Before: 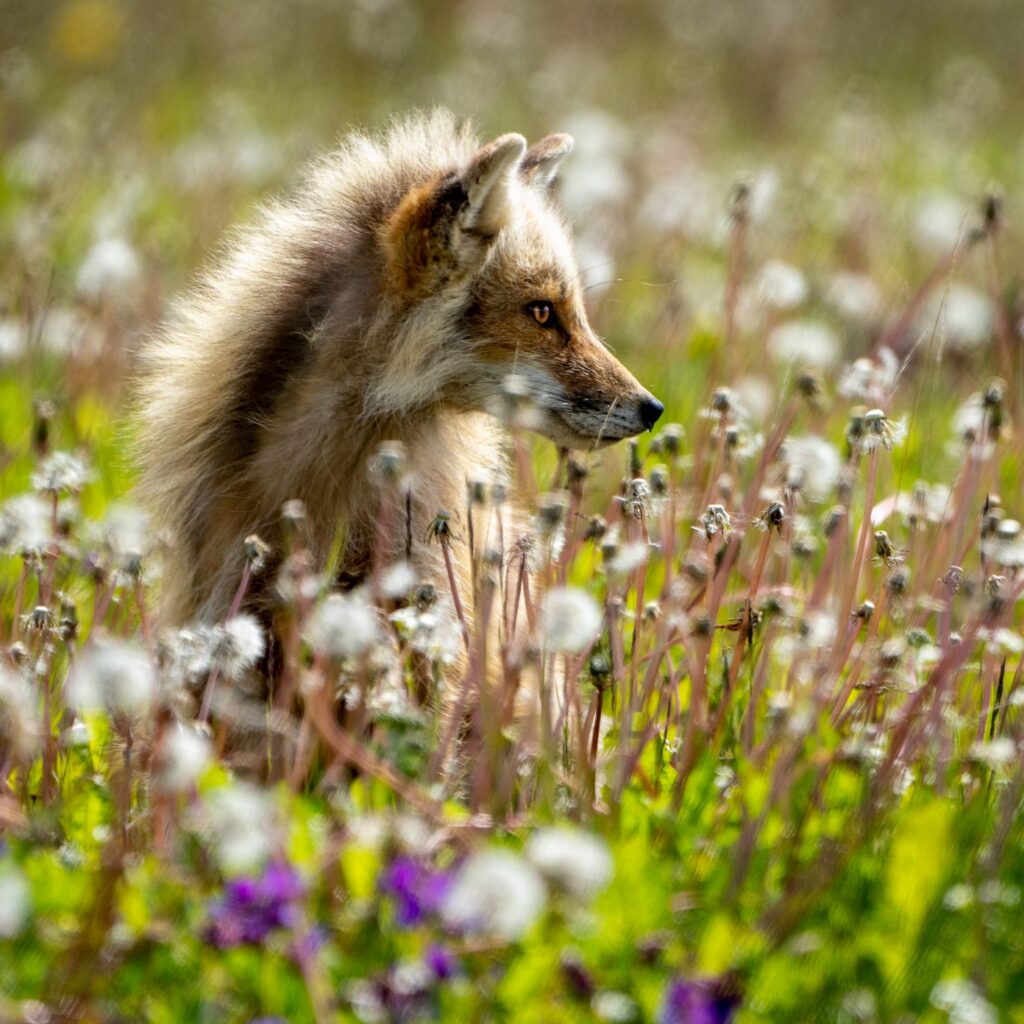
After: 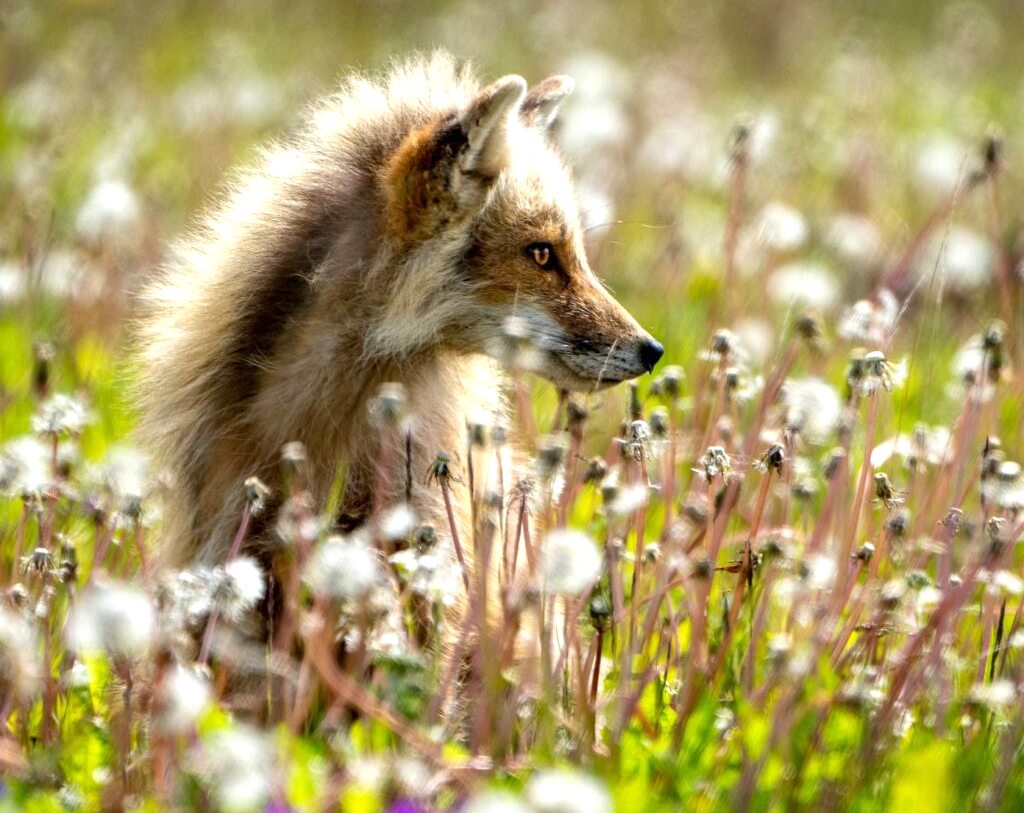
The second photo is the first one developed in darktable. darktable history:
exposure: exposure 0.197 EV
crop and rotate: top 5.667%, bottom 14.937%
